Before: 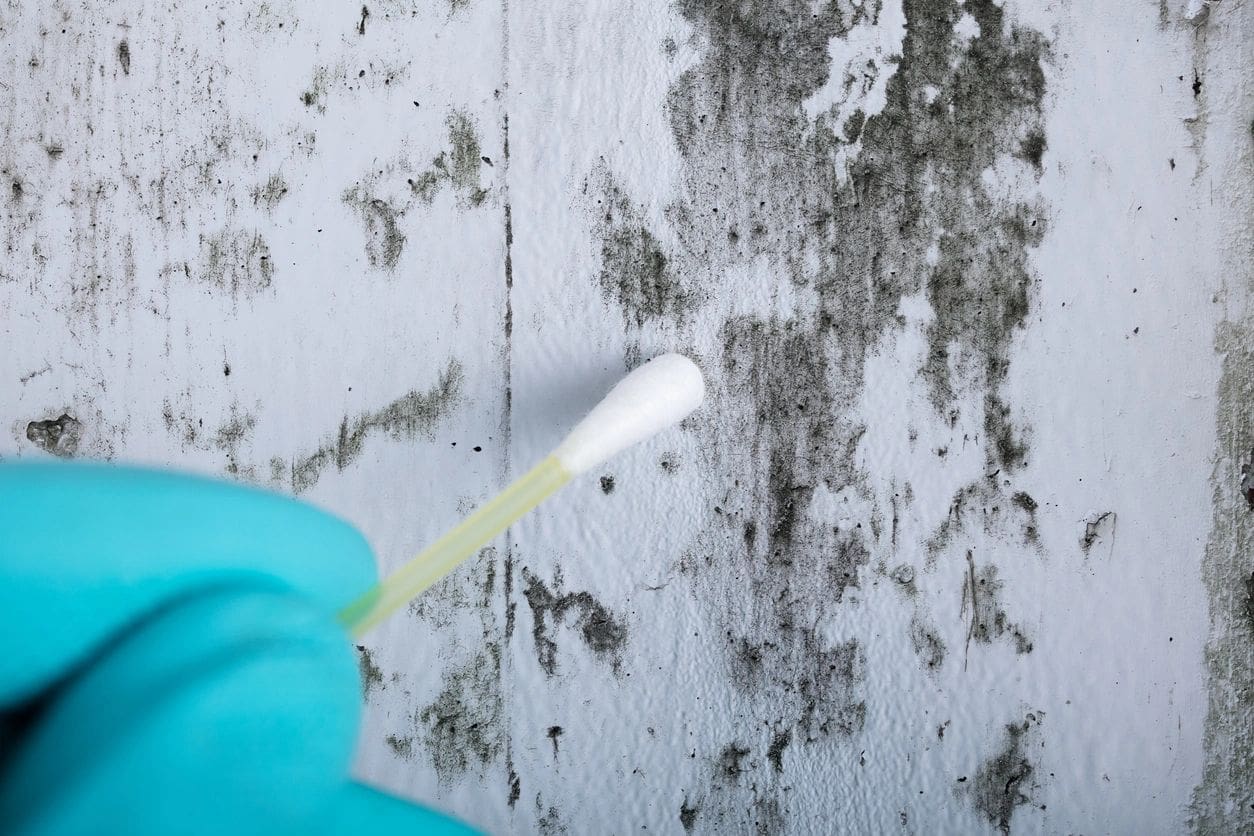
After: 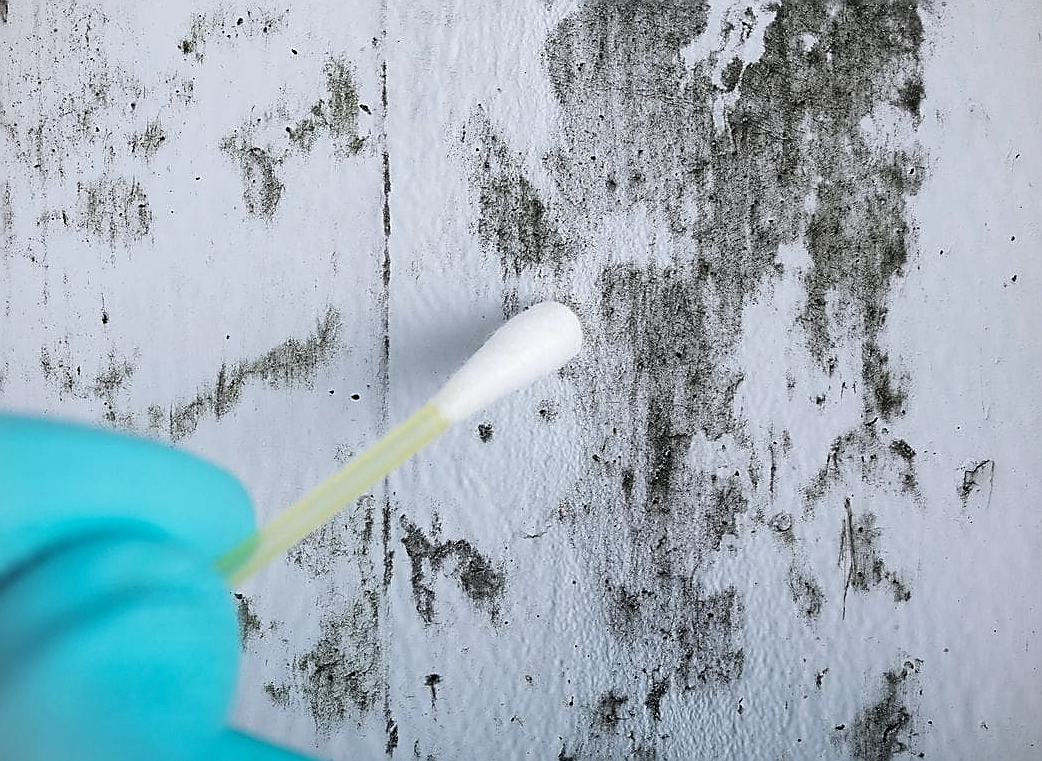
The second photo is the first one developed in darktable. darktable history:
sharpen: radius 1.36, amount 1.245, threshold 0.824
crop: left 9.765%, top 6.323%, right 7.105%, bottom 2.564%
vignetting: fall-off start 91.68%, brightness -0.152, dithering 8-bit output
